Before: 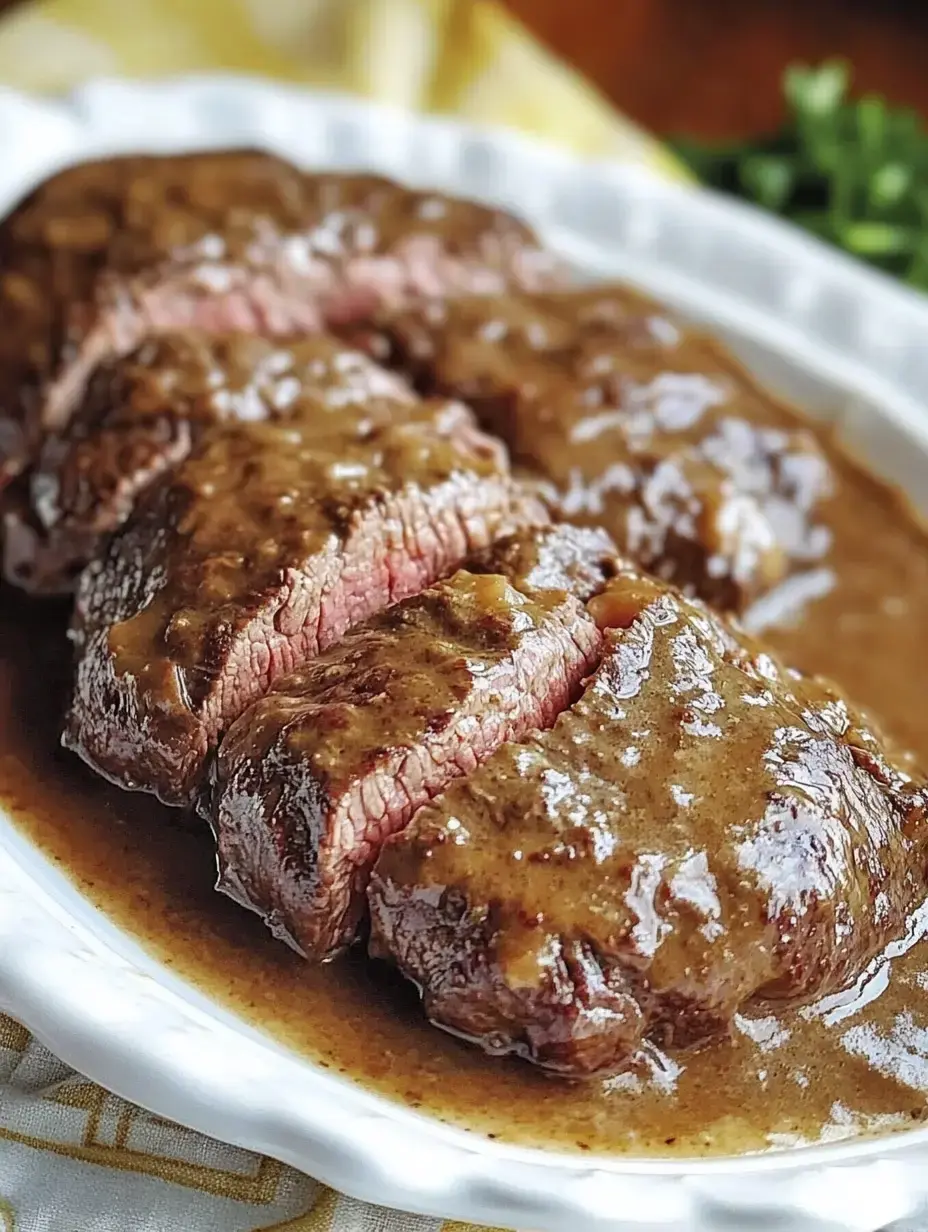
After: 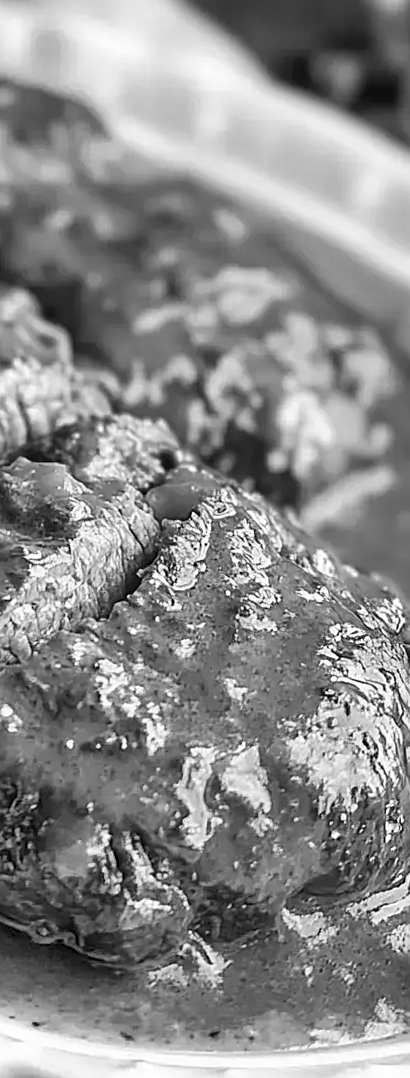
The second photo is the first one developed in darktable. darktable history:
sharpen: on, module defaults
monochrome: a 2.21, b -1.33, size 2.2
crop: left 47.628%, top 6.643%, right 7.874%
shadows and highlights: soften with gaussian
rotate and perspective: rotation 1.57°, crop left 0.018, crop right 0.982, crop top 0.039, crop bottom 0.961
